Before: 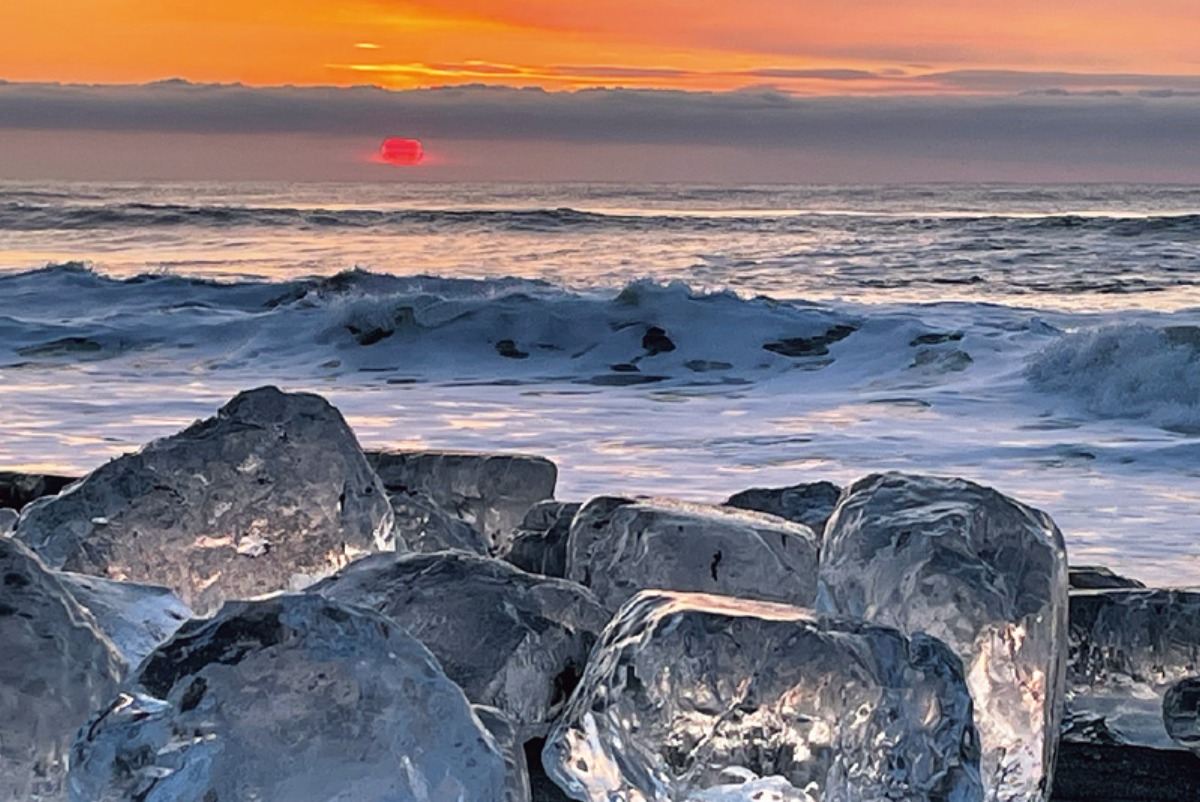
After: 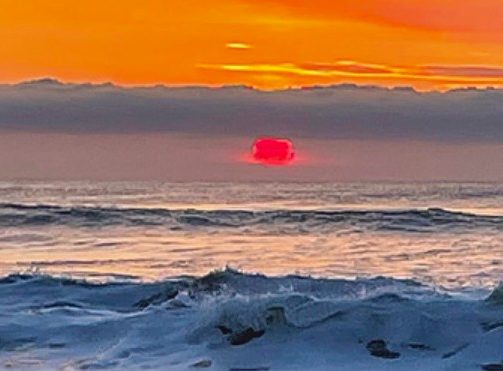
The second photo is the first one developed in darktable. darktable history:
contrast brightness saturation: contrast -0.19, saturation 0.19
crop and rotate: left 10.817%, top 0.062%, right 47.194%, bottom 53.626%
local contrast: on, module defaults
sharpen: amount 0.478
